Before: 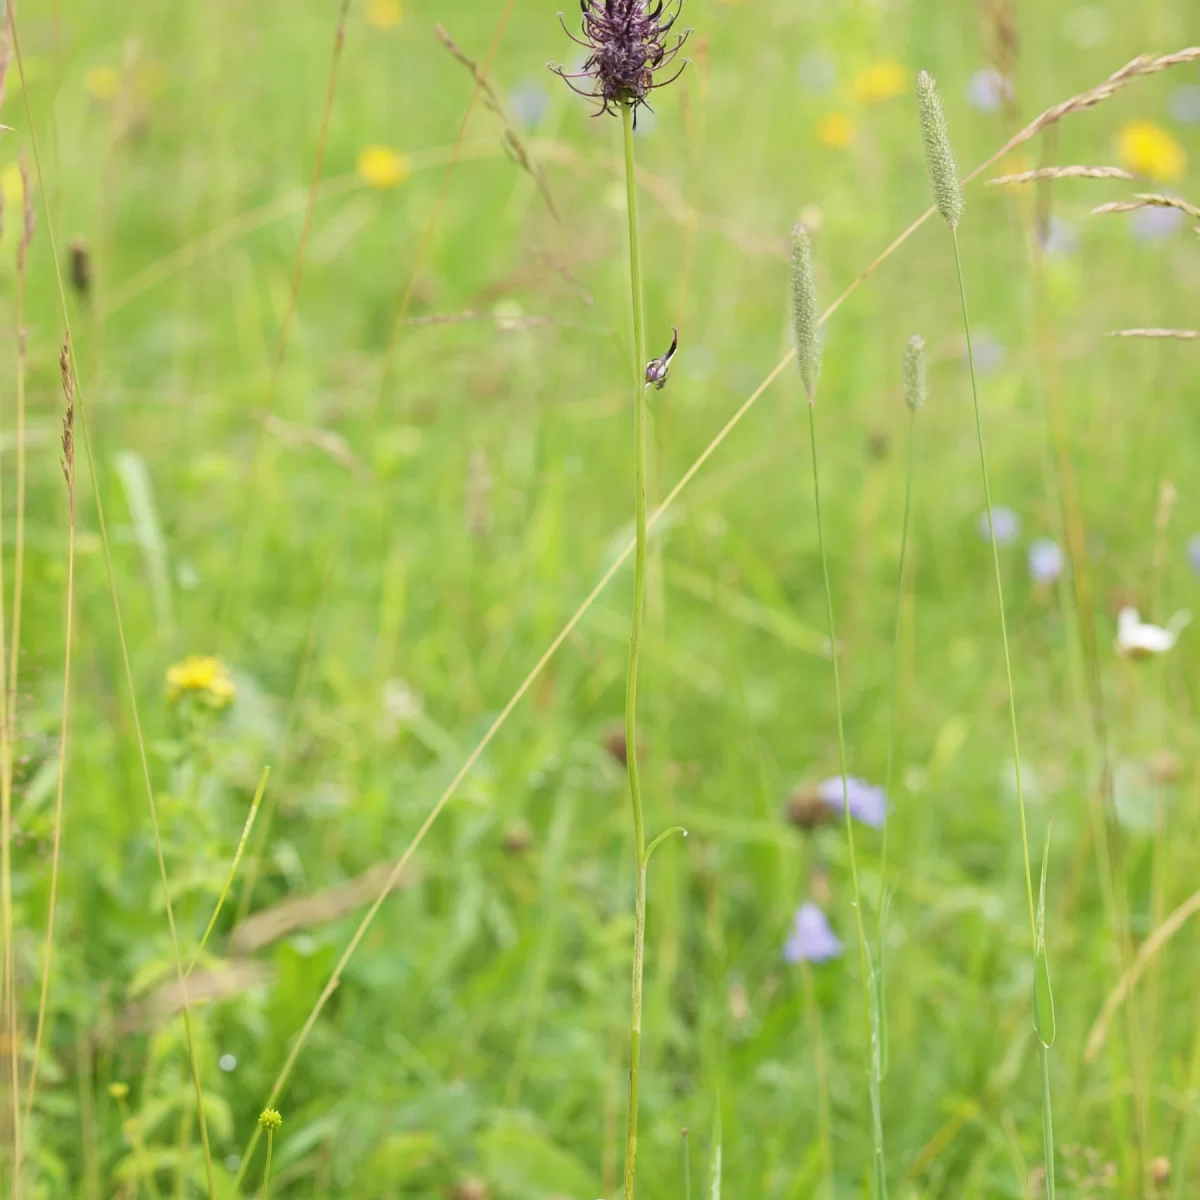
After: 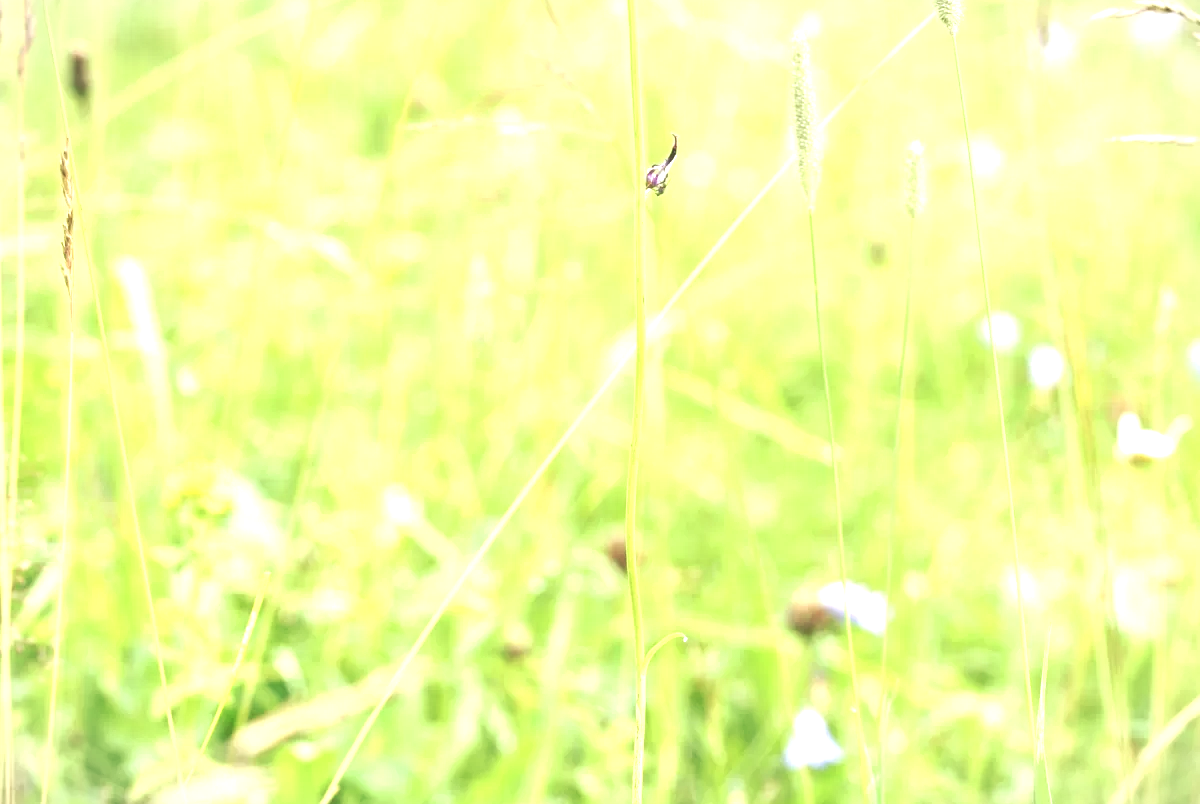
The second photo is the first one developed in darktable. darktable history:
contrast brightness saturation: saturation -0.063
color balance rgb: perceptual saturation grading › global saturation -1.759%, perceptual saturation grading › highlights -7.216%, perceptual saturation grading › mid-tones 7.948%, perceptual saturation grading › shadows 3.416%
exposure: black level correction -0.001, exposure 1.352 EV, compensate highlight preservation false
crop: top 16.226%, bottom 16.734%
local contrast: on, module defaults
tone curve: curves: ch0 [(0, 0) (0.15, 0.17) (0.452, 0.437) (0.611, 0.588) (0.751, 0.749) (1, 1)]; ch1 [(0, 0) (0.325, 0.327) (0.412, 0.45) (0.453, 0.484) (0.5, 0.501) (0.541, 0.55) (0.617, 0.612) (0.695, 0.697) (1, 1)]; ch2 [(0, 0) (0.386, 0.397) (0.452, 0.459) (0.505, 0.498) (0.524, 0.547) (0.574, 0.566) (0.633, 0.641) (1, 1)], preserve colors none
vignetting: fall-off start 99.35%, fall-off radius 65.16%, brightness -0.34, automatic ratio true
